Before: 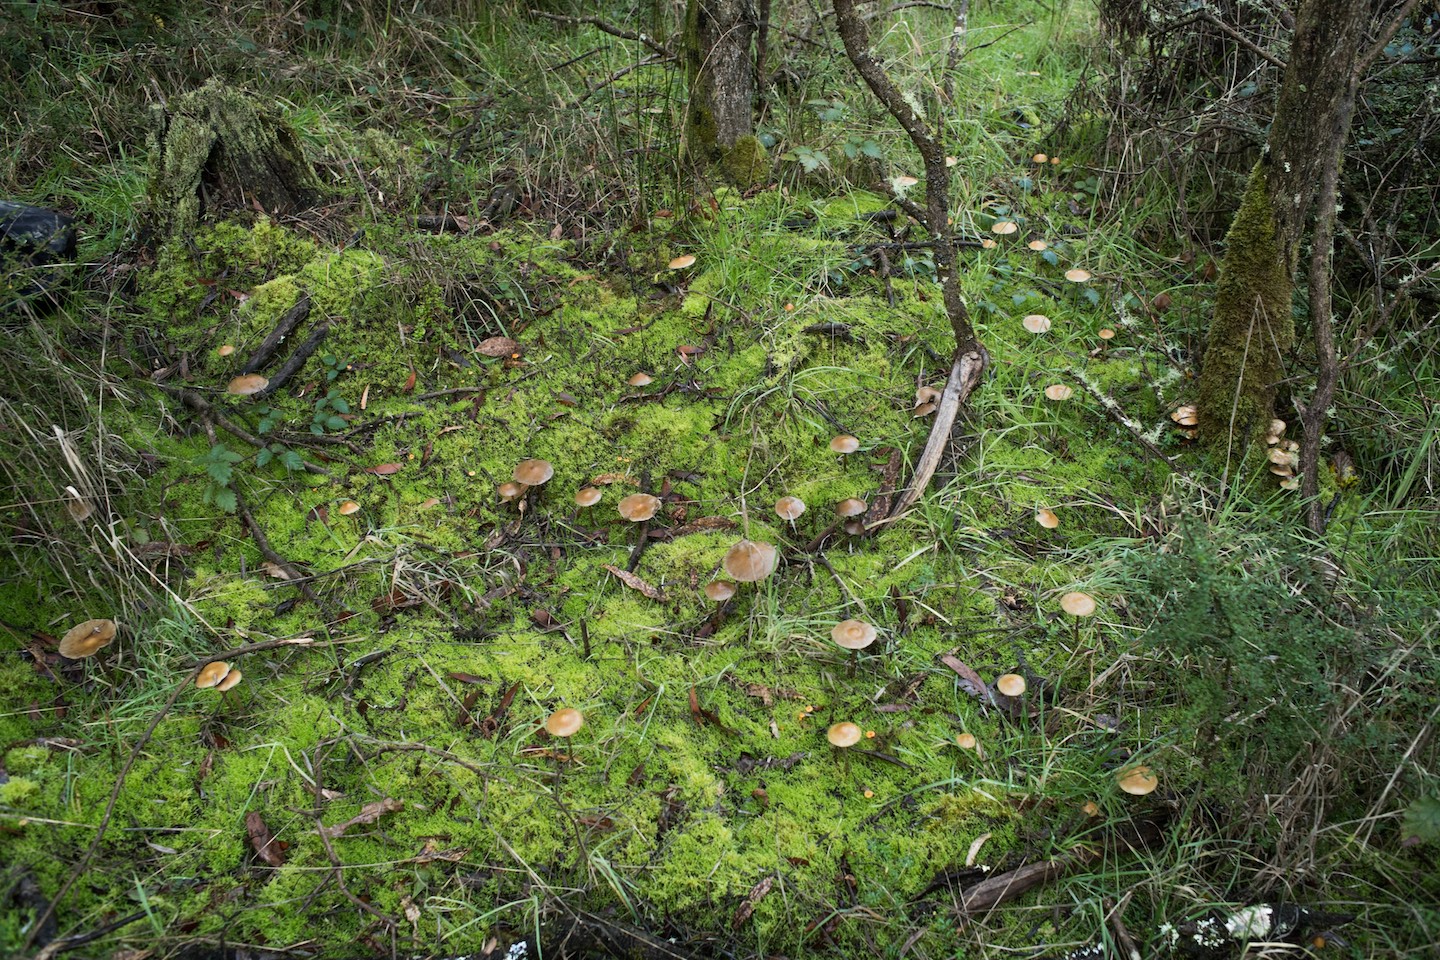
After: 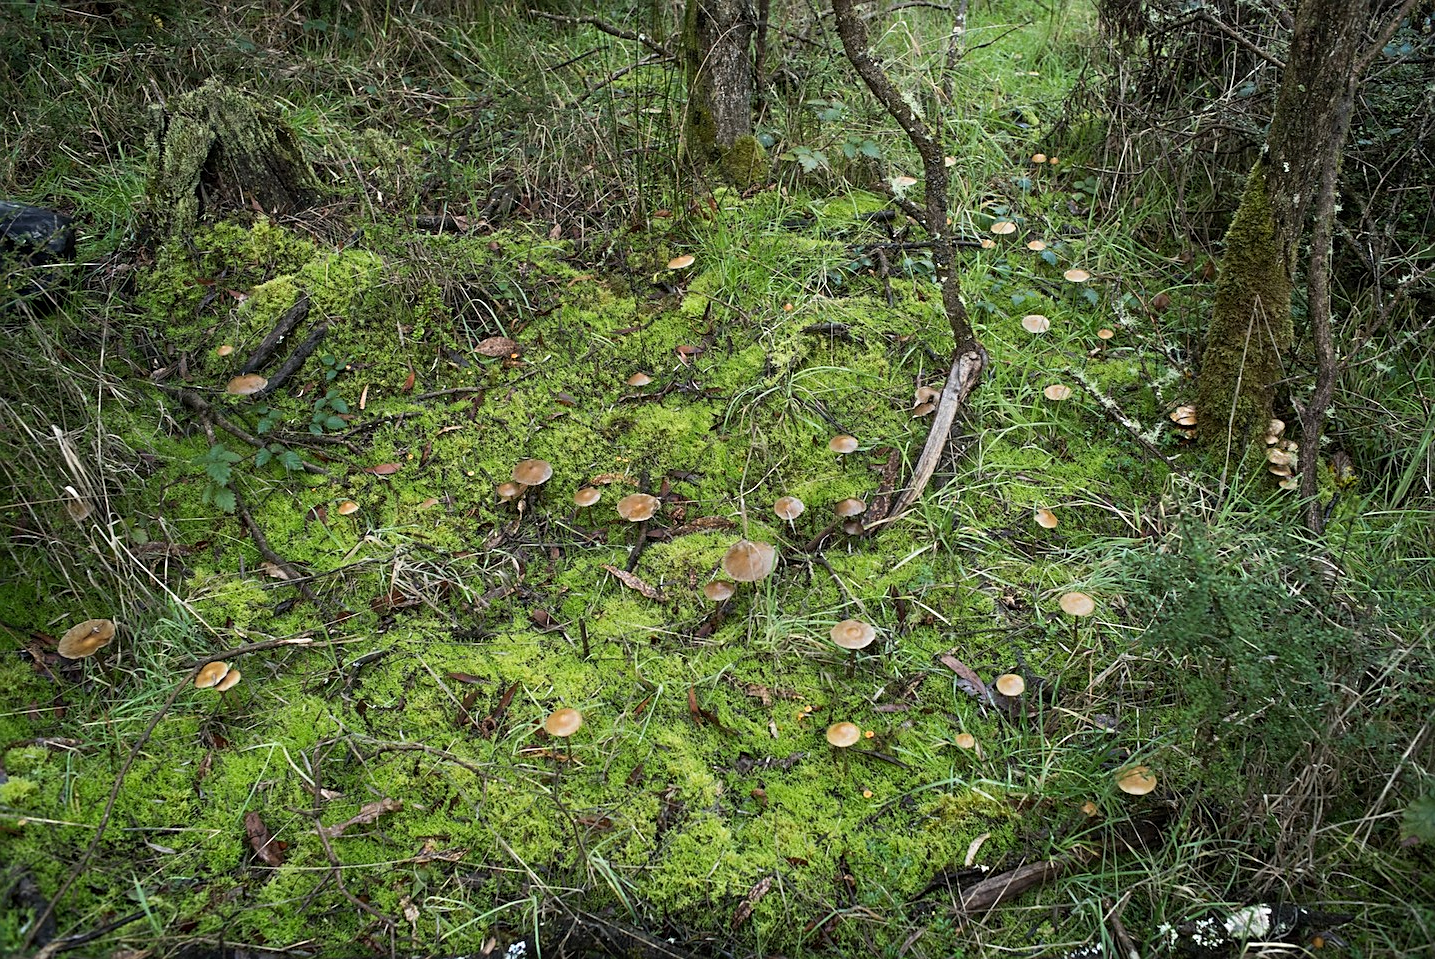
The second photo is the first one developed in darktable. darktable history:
crop: left 0.085%
sharpen: on, module defaults
